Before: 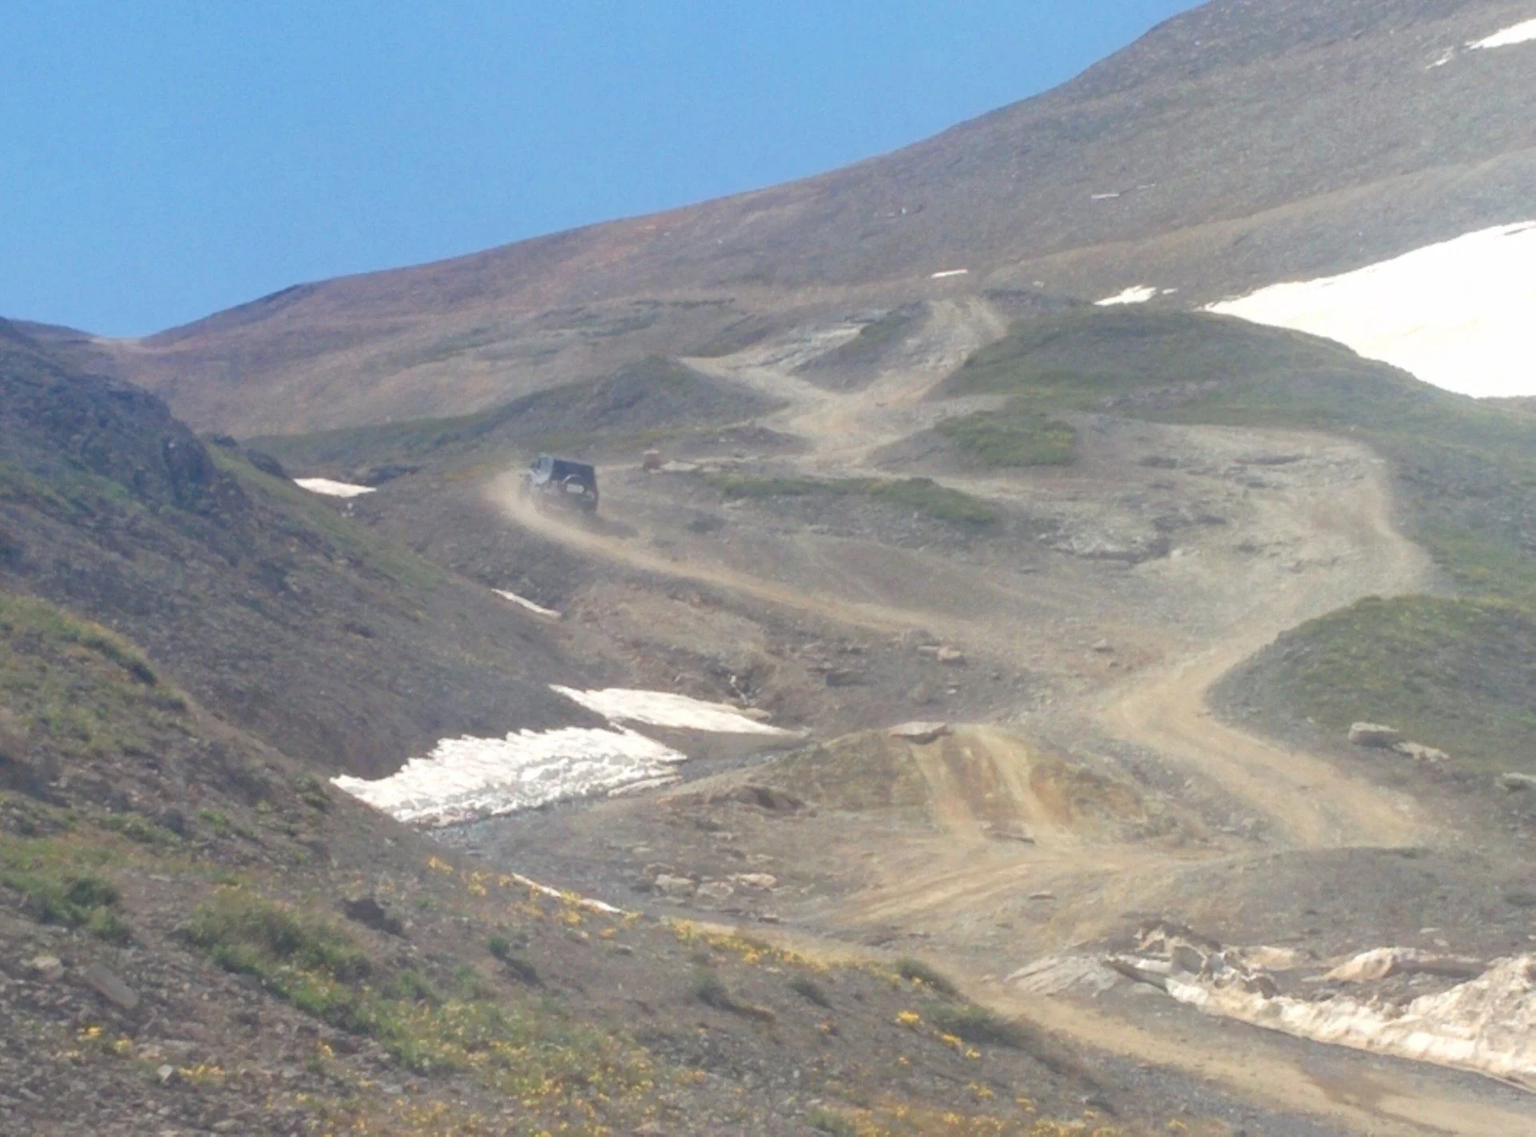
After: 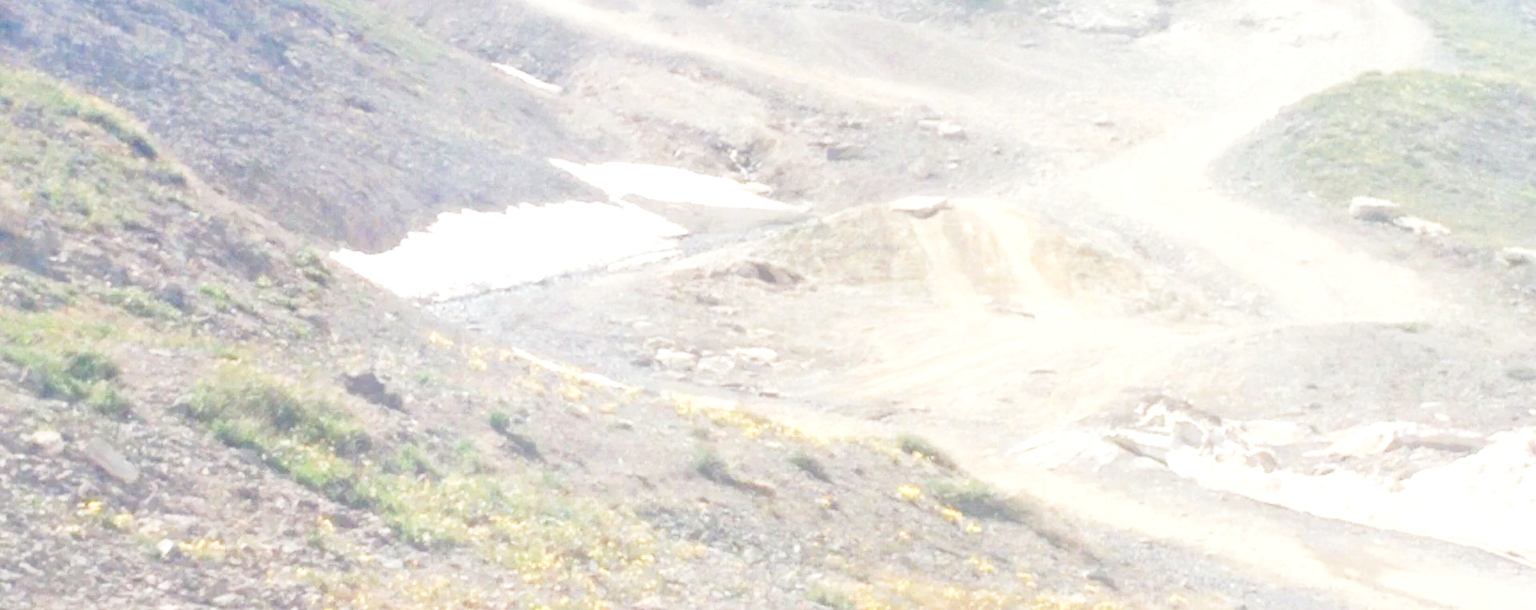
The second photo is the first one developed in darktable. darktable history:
exposure: black level correction 0, exposure 1.1 EV, compensate exposure bias true, compensate highlight preservation false
base curve: curves: ch0 [(0, 0) (0.028, 0.03) (0.121, 0.232) (0.46, 0.748) (0.859, 0.968) (1, 1)], preserve colors none
shadows and highlights: shadows 25, highlights -25
crop and rotate: top 46.237%
